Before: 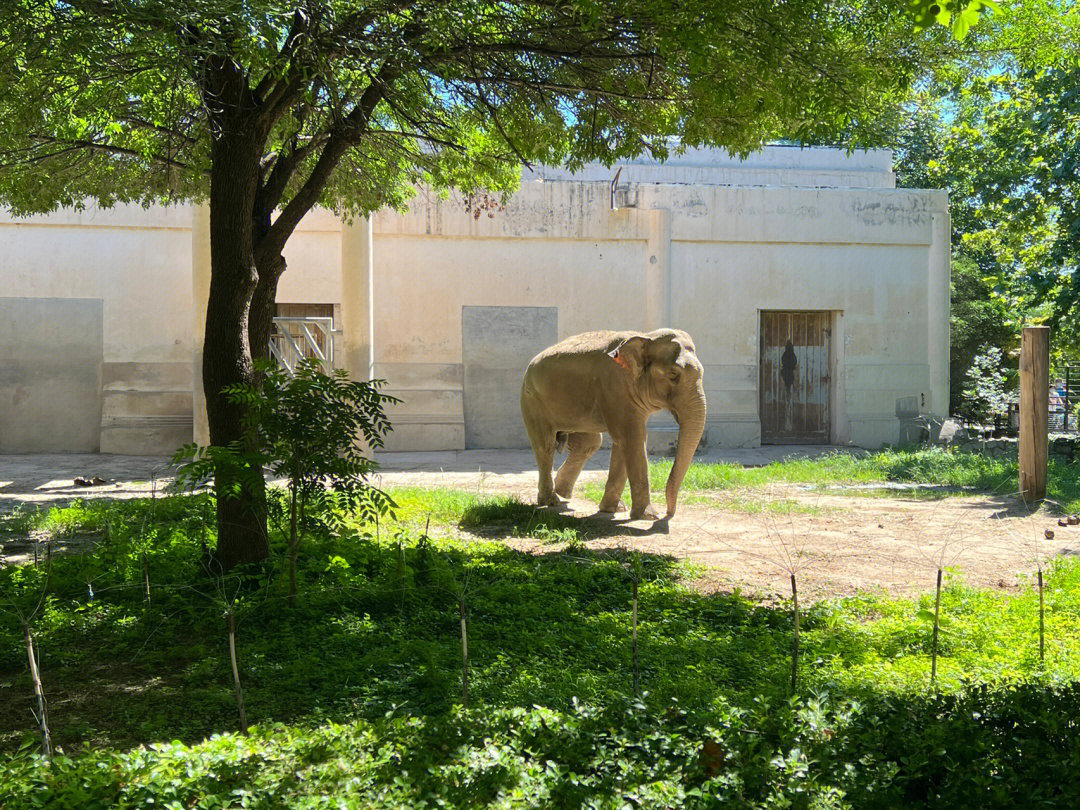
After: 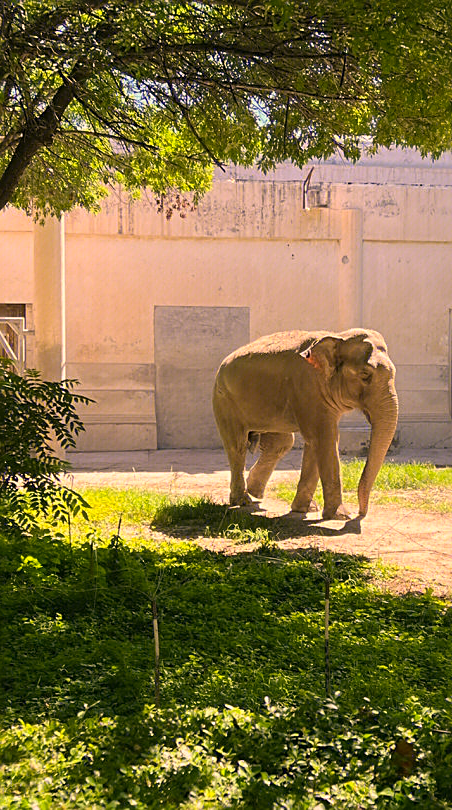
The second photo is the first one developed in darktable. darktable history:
color correction: highlights a* 21.37, highlights b* 19.34
sharpen: on, module defaults
contrast equalizer: octaves 7, y [[0.524 ×6], [0.512 ×6], [0.379 ×6], [0 ×6], [0 ×6]], mix -0.319
crop: left 28.542%, right 29.597%
